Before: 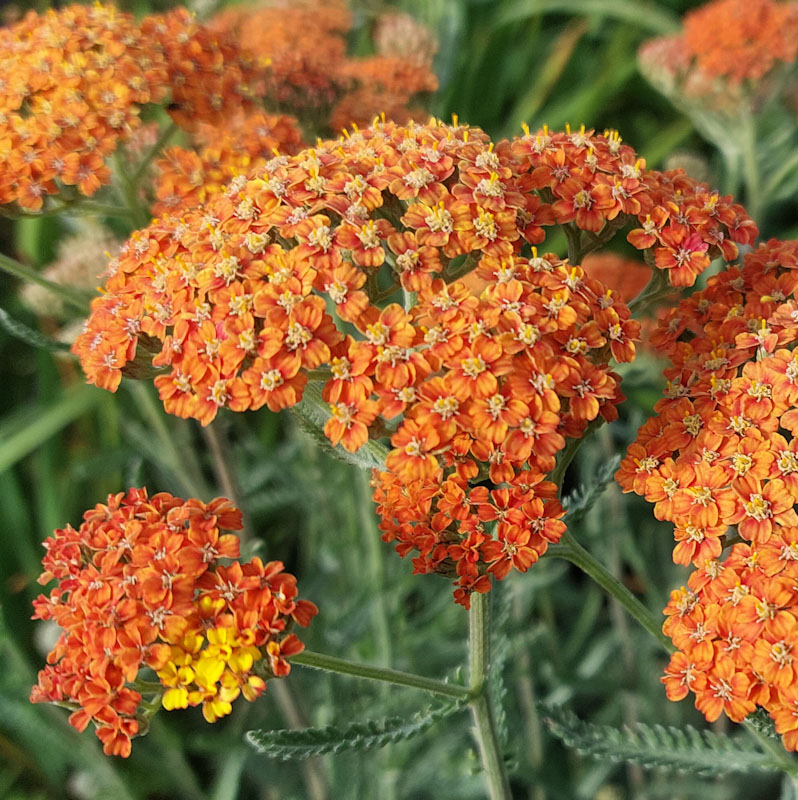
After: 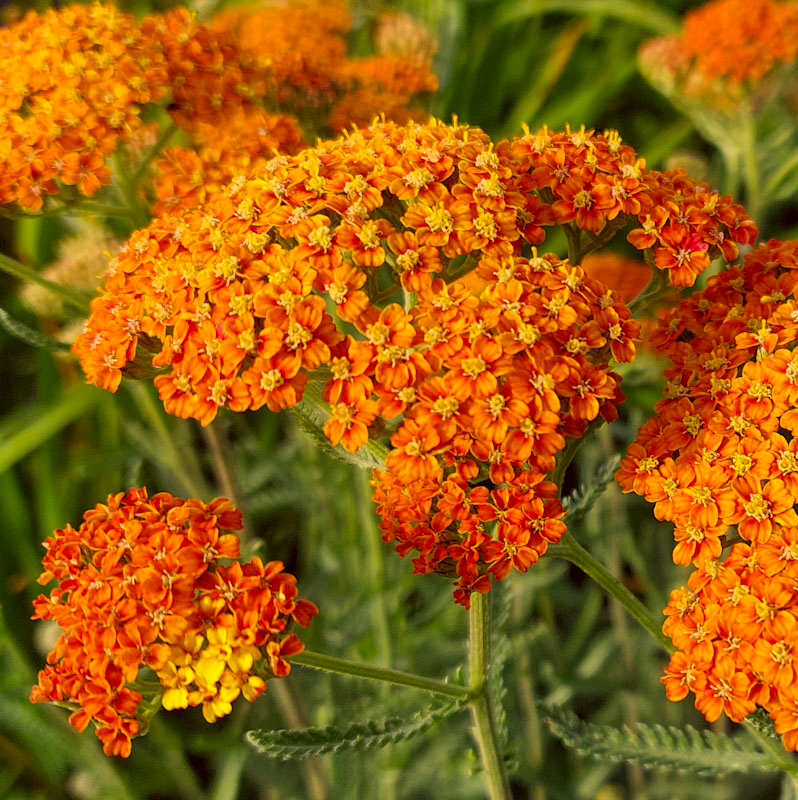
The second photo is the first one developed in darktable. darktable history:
color balance rgb: shadows lift › chroma 2%, shadows lift › hue 217.2°, power › chroma 0.25%, power › hue 60°, highlights gain › chroma 1.5%, highlights gain › hue 309.6°, global offset › luminance -0.25%, perceptual saturation grading › global saturation 15%, global vibrance 15%
color correction: highlights a* -0.482, highlights b* 40, shadows a* 9.8, shadows b* -0.161
